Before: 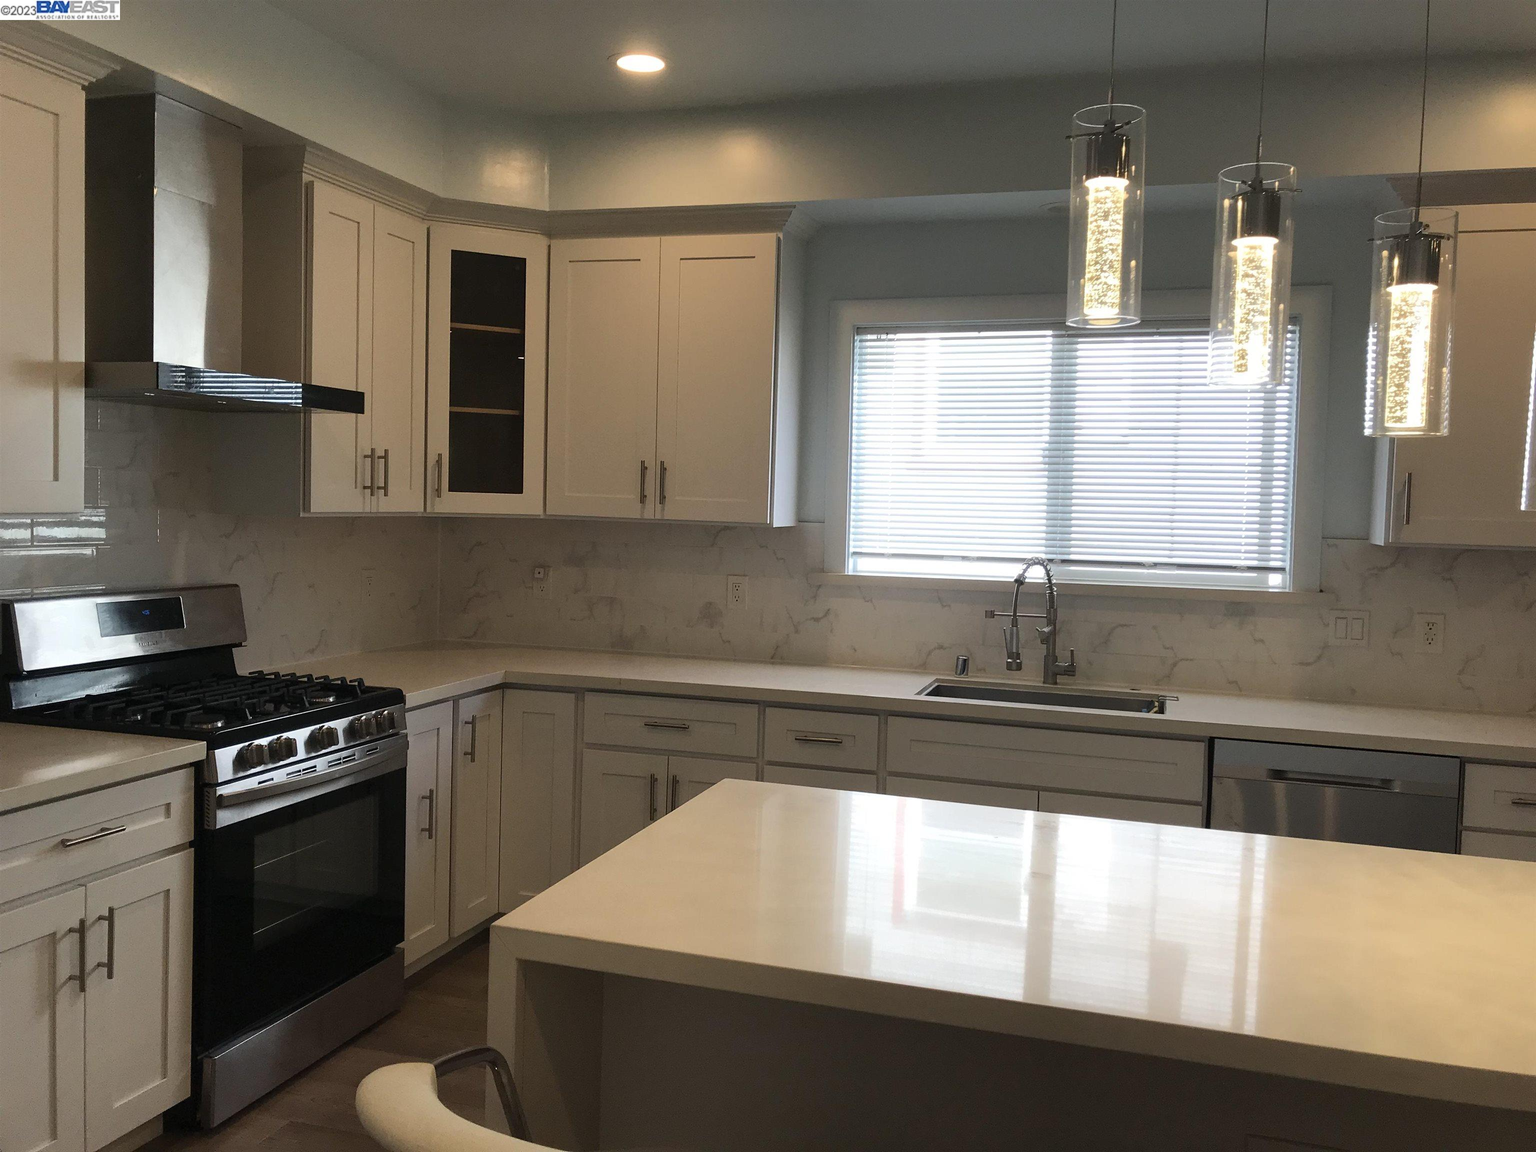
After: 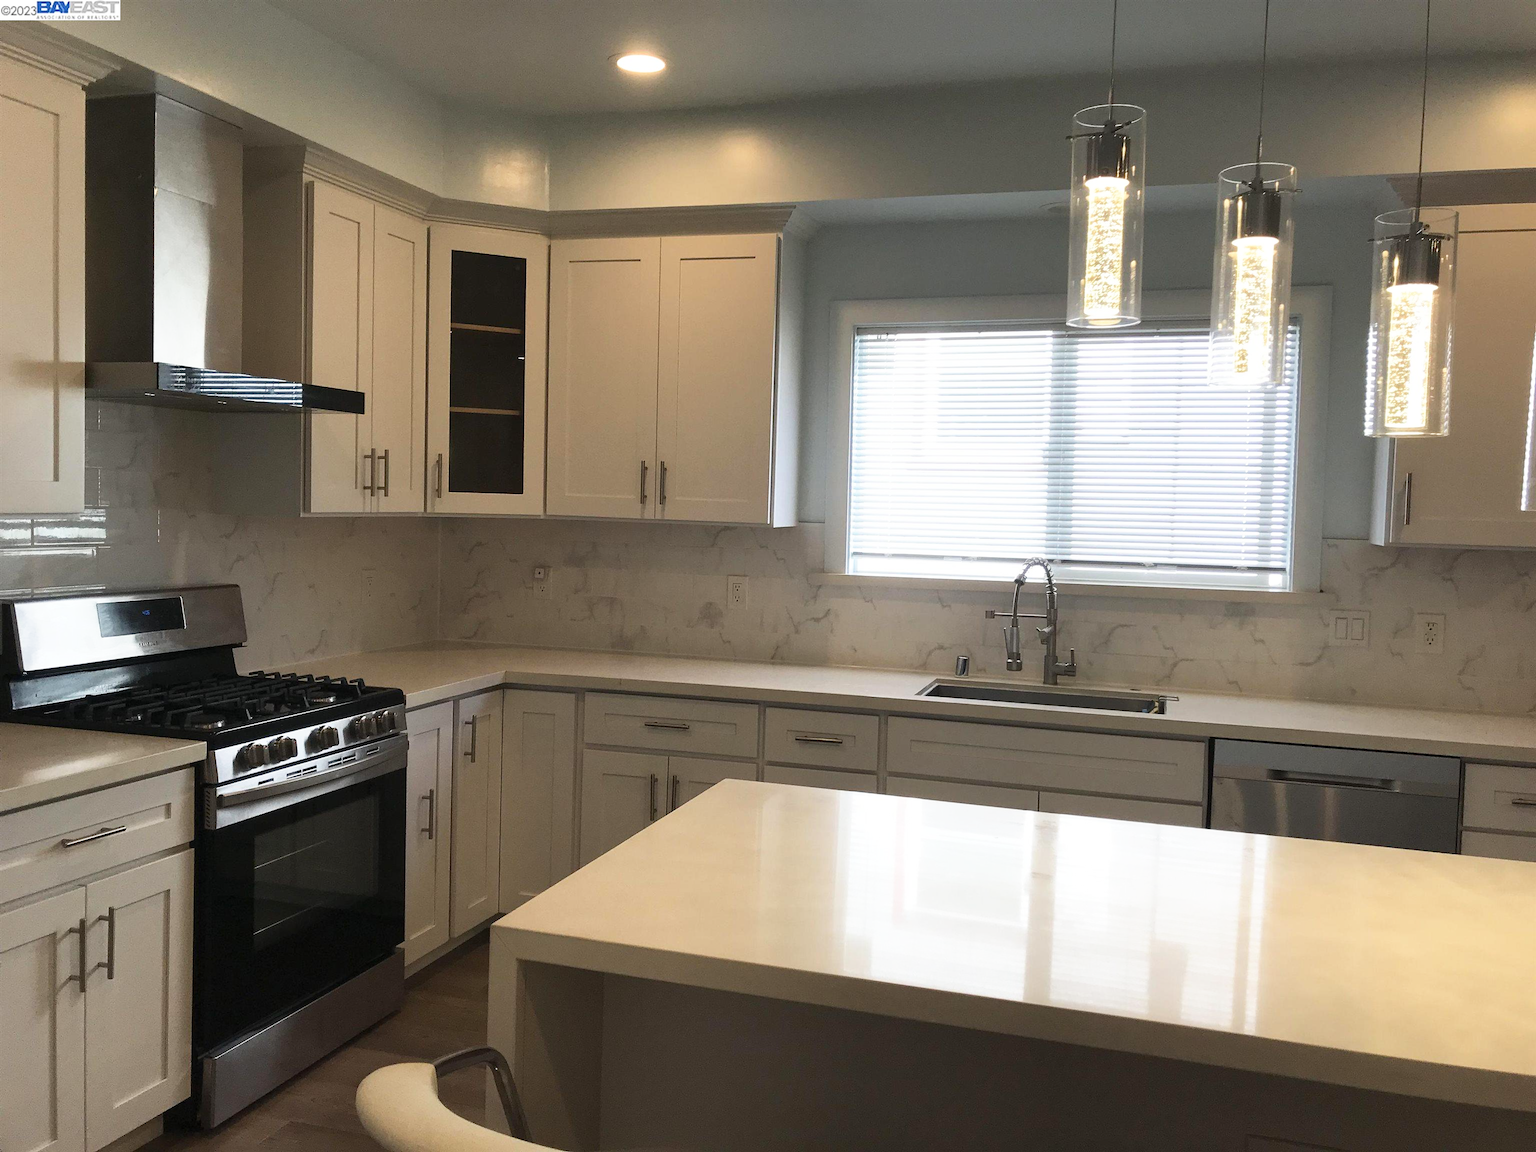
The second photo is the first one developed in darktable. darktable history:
base curve: curves: ch0 [(0, 0) (0.688, 0.865) (1, 1)], preserve colors none
tone equalizer: on, module defaults
